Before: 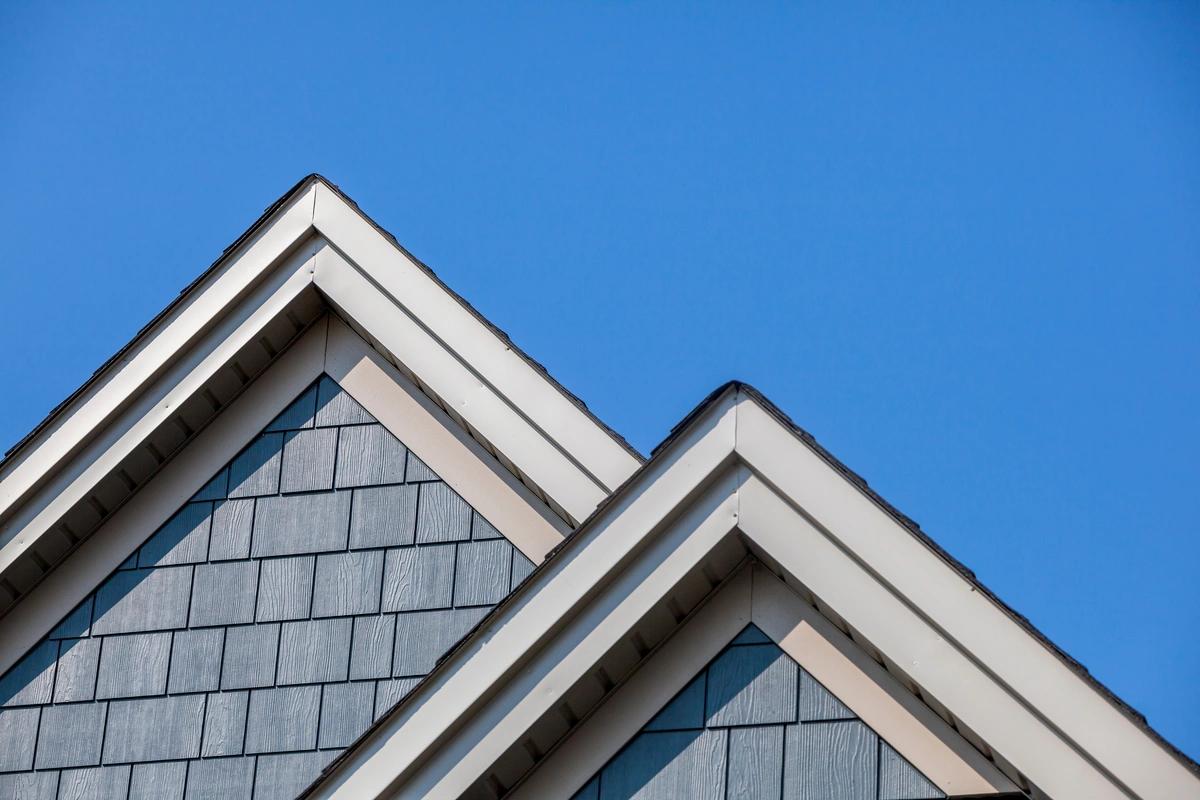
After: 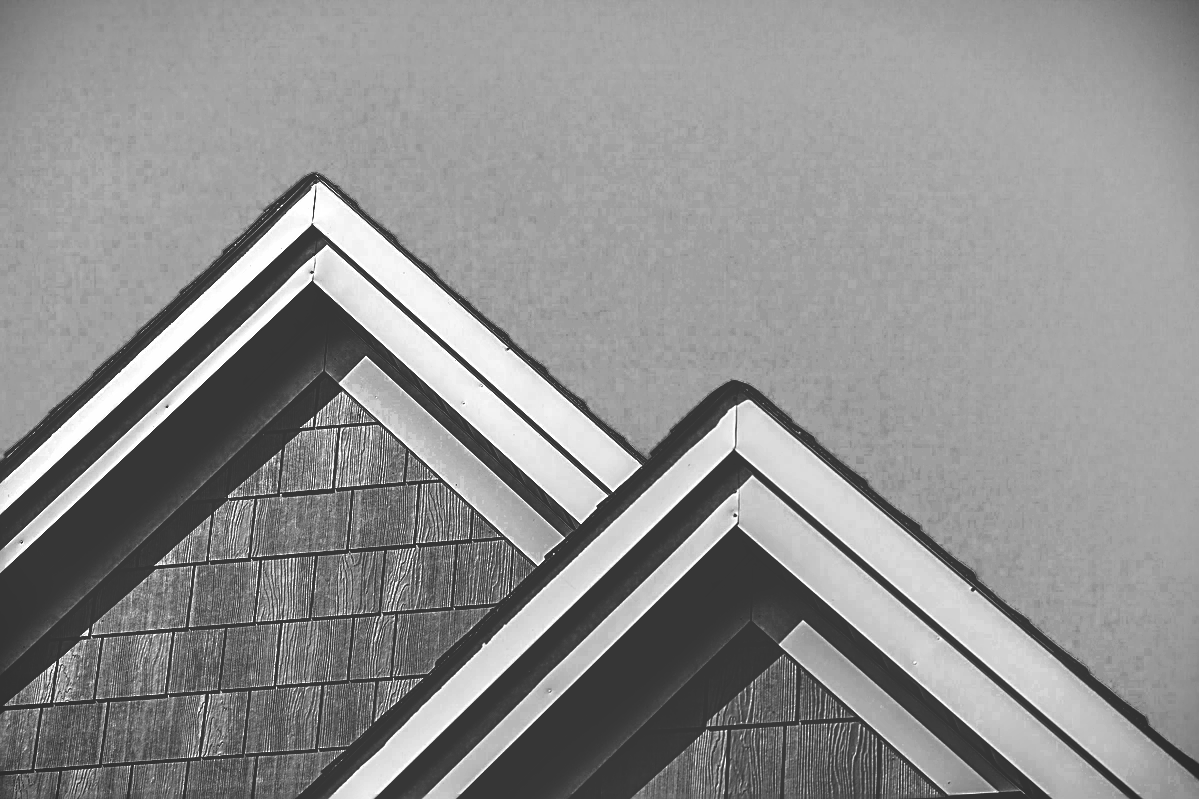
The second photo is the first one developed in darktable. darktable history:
vignetting: fall-off start 100.73%, width/height ratio 1.306, unbound false
sharpen: amount 1
color zones: curves: ch0 [(0.002, 0.589) (0.107, 0.484) (0.146, 0.249) (0.217, 0.352) (0.309, 0.525) (0.39, 0.404) (0.455, 0.169) (0.597, 0.055) (0.724, 0.212) (0.775, 0.691) (0.869, 0.571) (1, 0.587)]; ch1 [(0, 0) (0.143, 0) (0.286, 0) (0.429, 0) (0.571, 0) (0.714, 0) (0.857, 0)]
base curve: curves: ch0 [(0, 0.036) (0.083, 0.04) (0.804, 1)], preserve colors none
shadows and highlights: radius 134.31, soften with gaussian
color correction: highlights a* -0.234, highlights b* -0.112
crop and rotate: left 0.082%, bottom 0.002%
